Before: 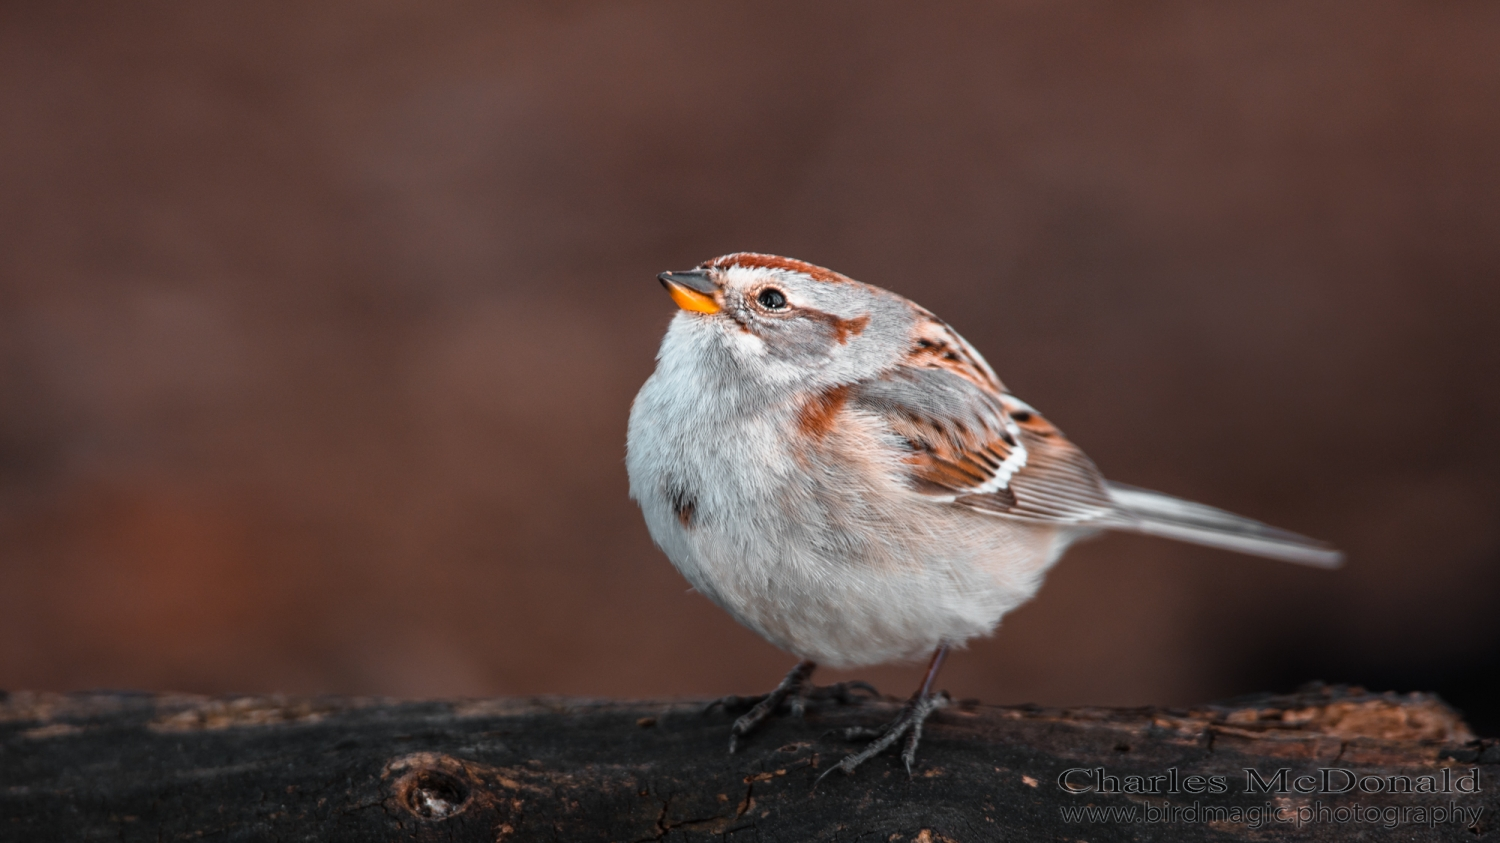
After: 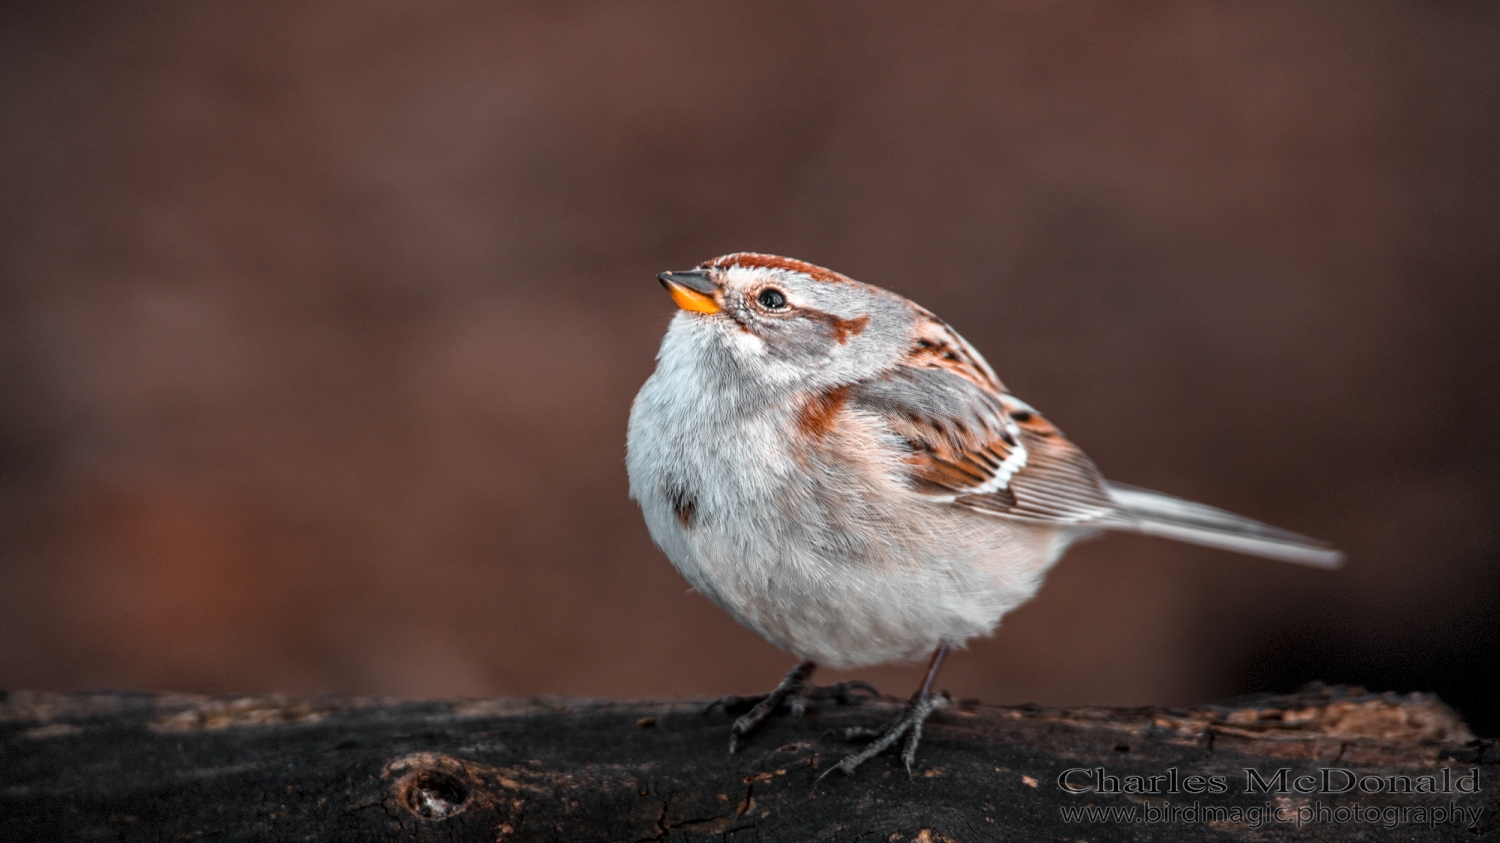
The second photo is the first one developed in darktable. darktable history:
local contrast: on, module defaults
vignetting: fall-off start 73.96%, dithering 8-bit output
